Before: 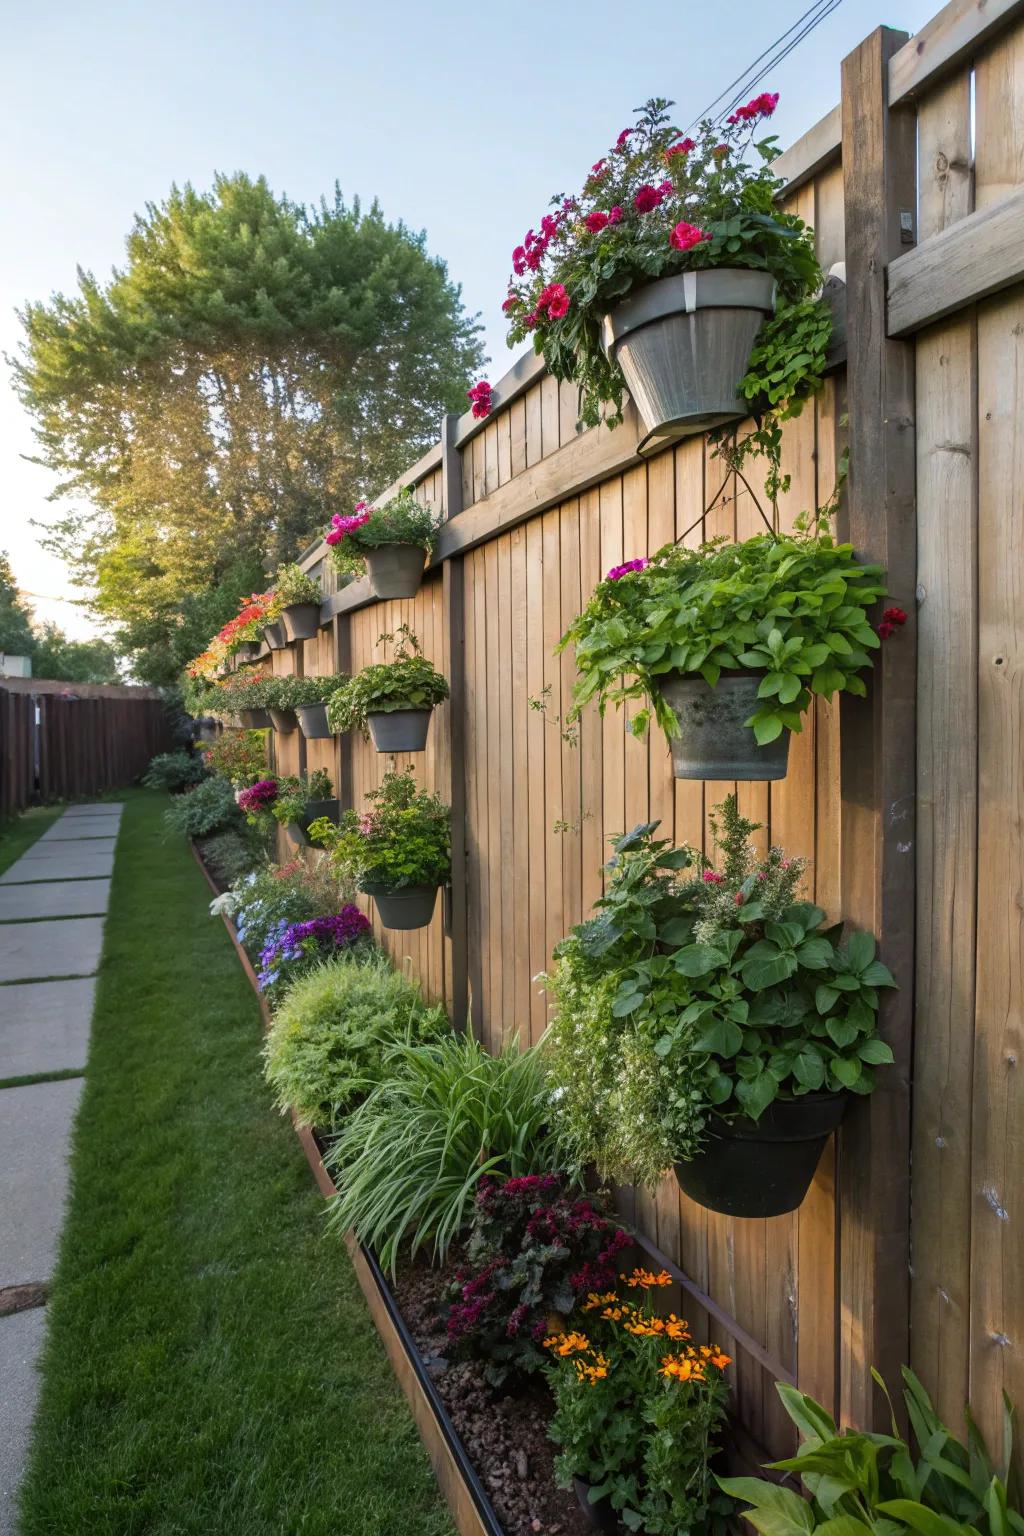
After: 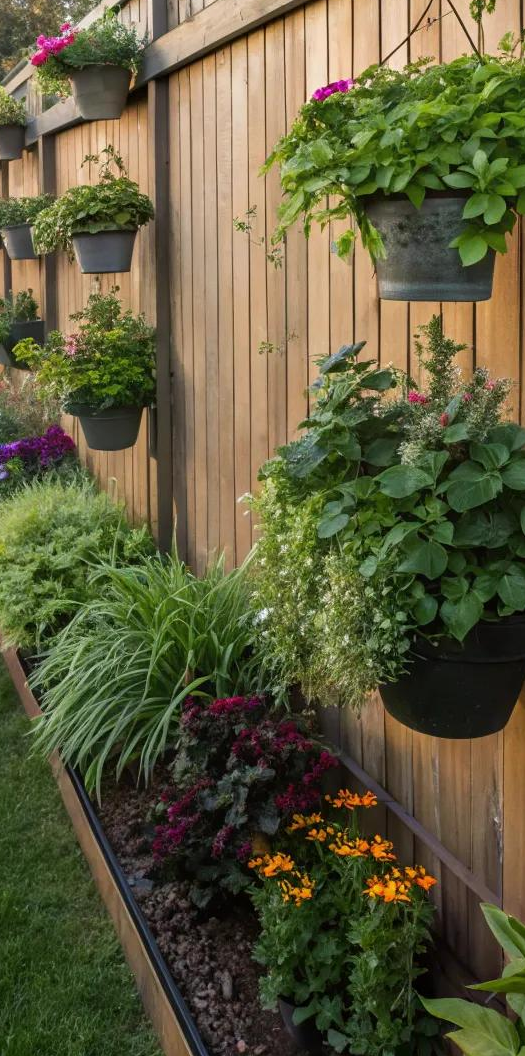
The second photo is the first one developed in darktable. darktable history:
crop and rotate: left 28.894%, top 31.241%, right 19.822%
